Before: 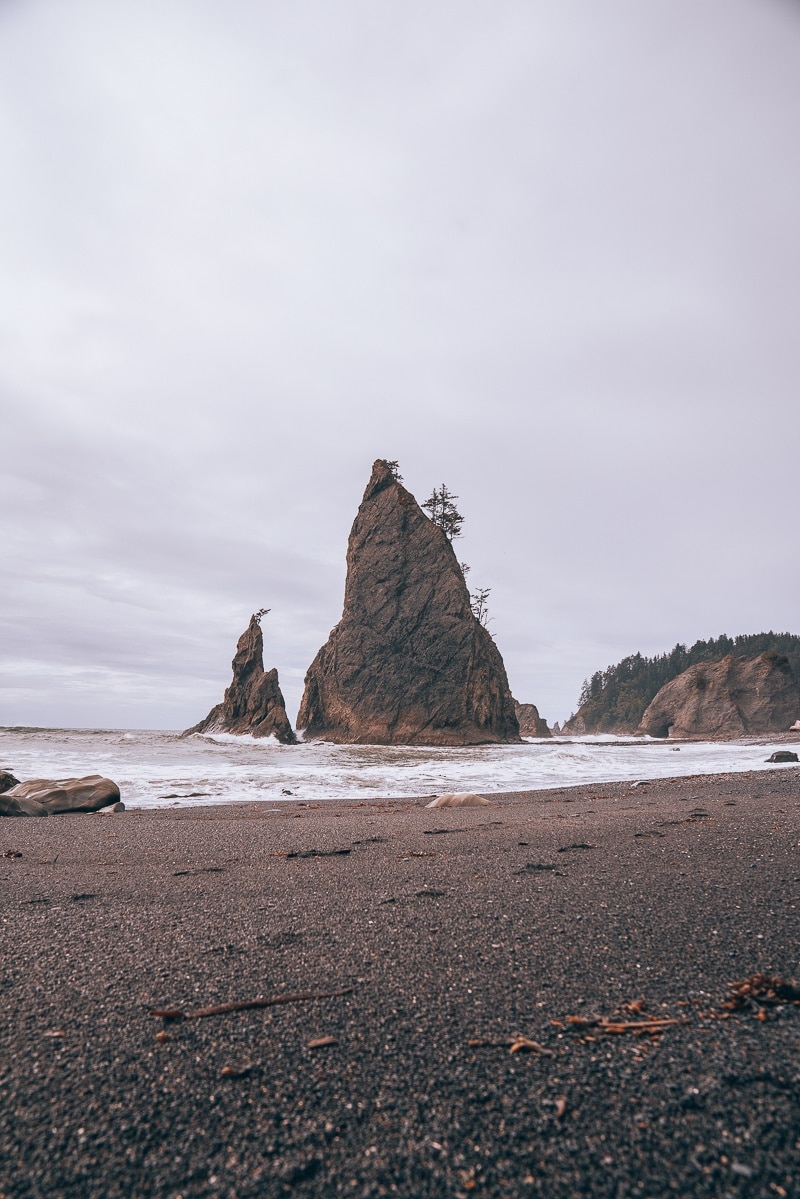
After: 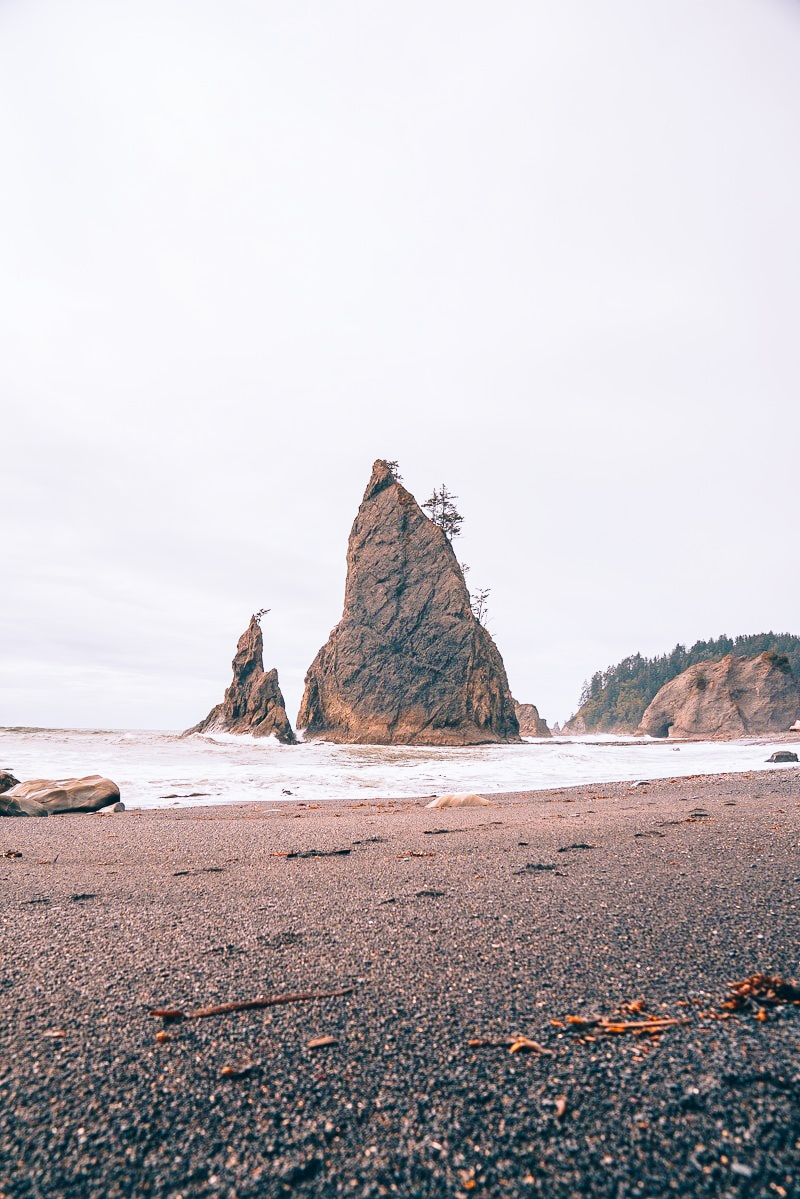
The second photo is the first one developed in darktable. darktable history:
base curve: curves: ch0 [(0, 0) (0.028, 0.03) (0.121, 0.232) (0.46, 0.748) (0.859, 0.968) (1, 1)], preserve colors none
color balance rgb: perceptual saturation grading › global saturation 25%, perceptual brilliance grading › mid-tones 10%, perceptual brilliance grading › shadows 15%, global vibrance 20%
